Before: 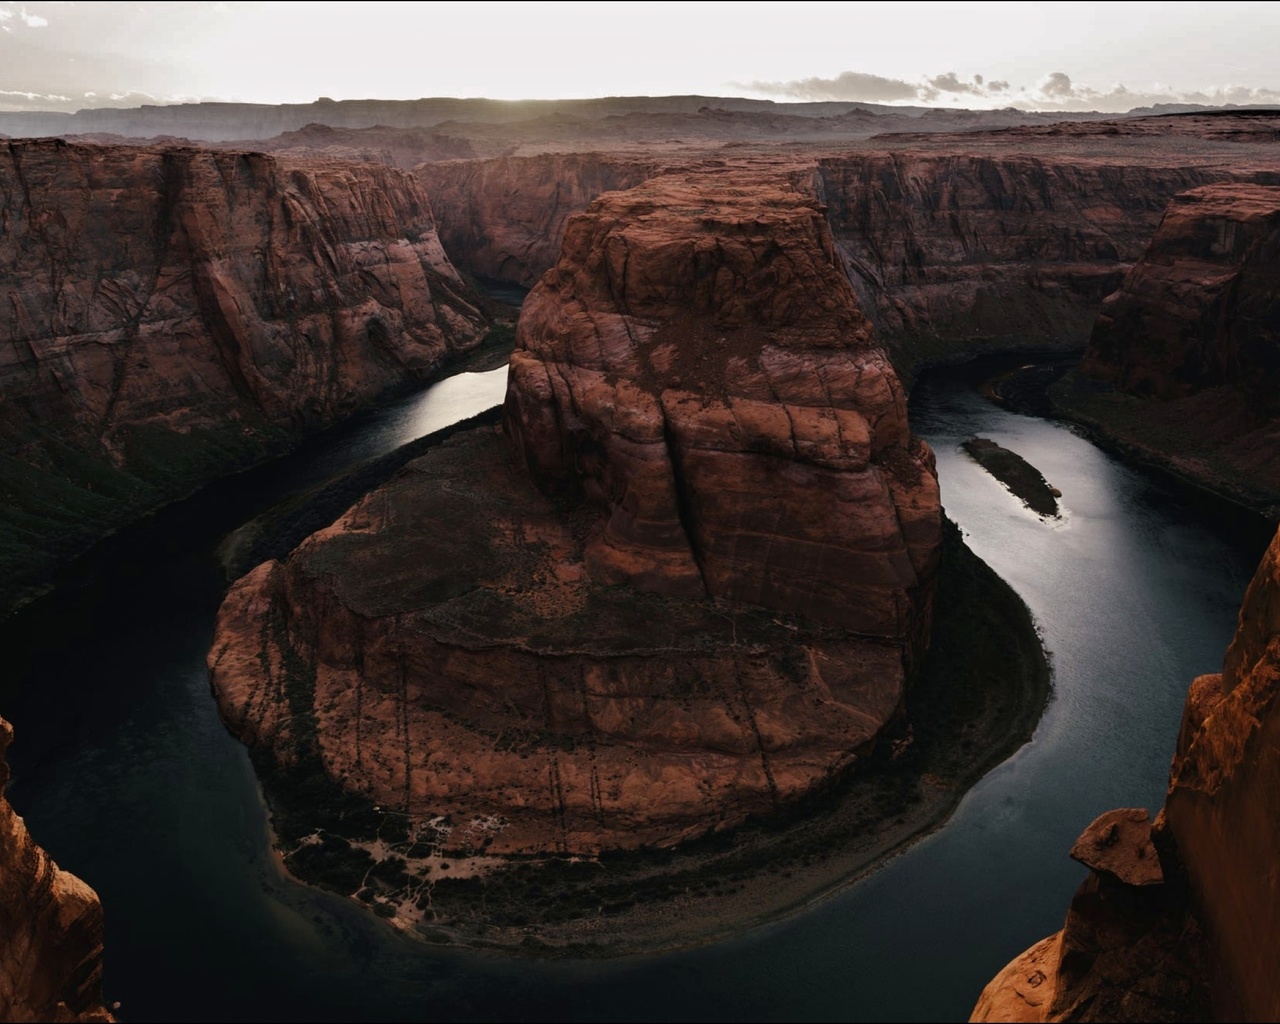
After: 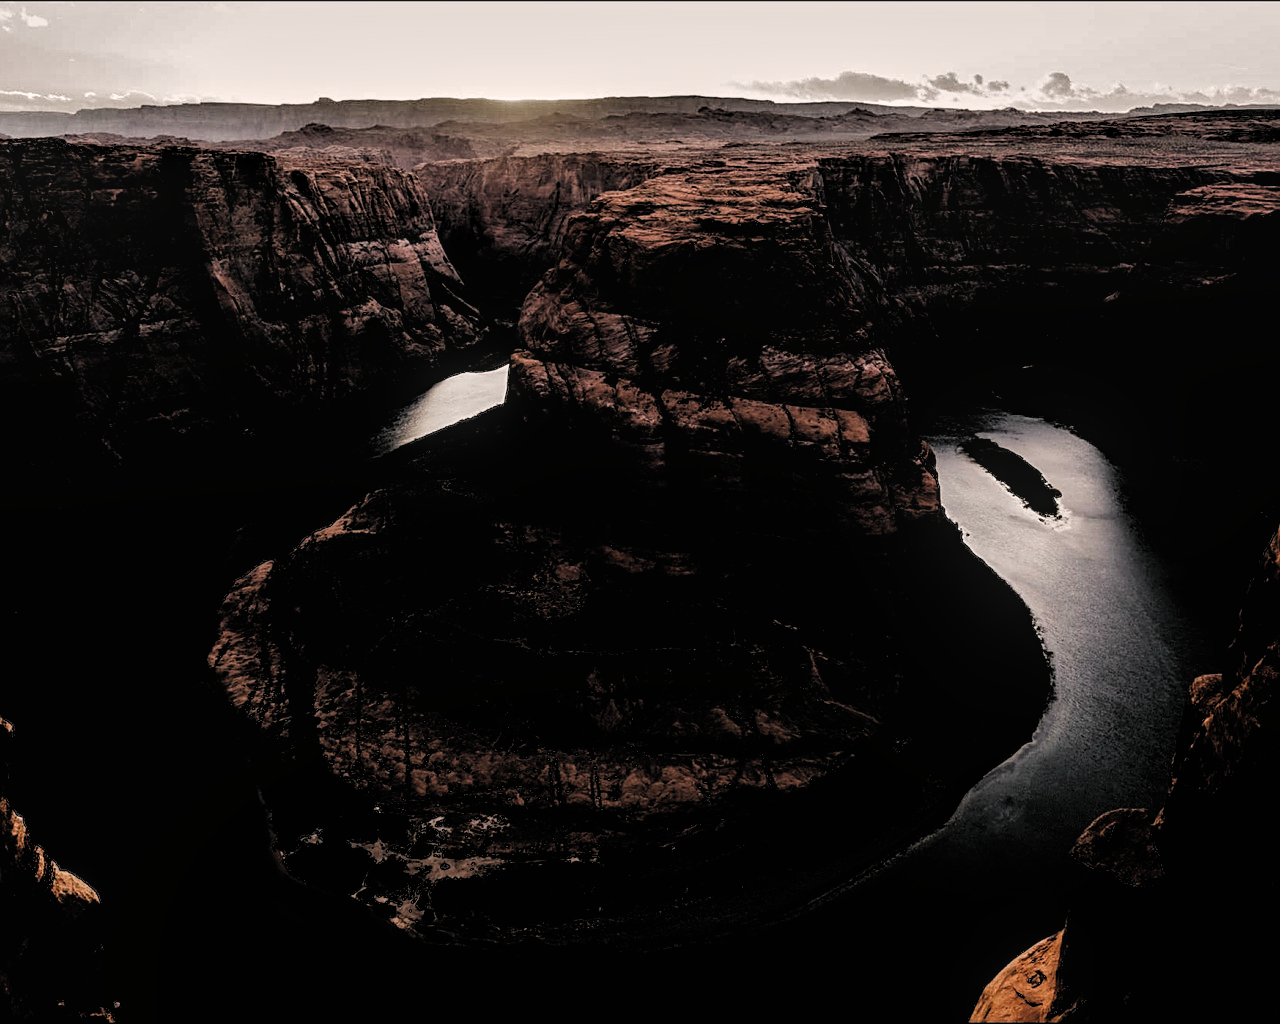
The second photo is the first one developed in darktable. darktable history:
local contrast: detail 130%
sharpen: on, module defaults
filmic rgb: black relative exposure -3.58 EV, white relative exposure 2.29 EV, hardness 3.41, add noise in highlights 0, preserve chrominance luminance Y, color science v3 (2019), use custom middle-gray values true, contrast in highlights soft
color correction: highlights a* 3.89, highlights b* 5.07
